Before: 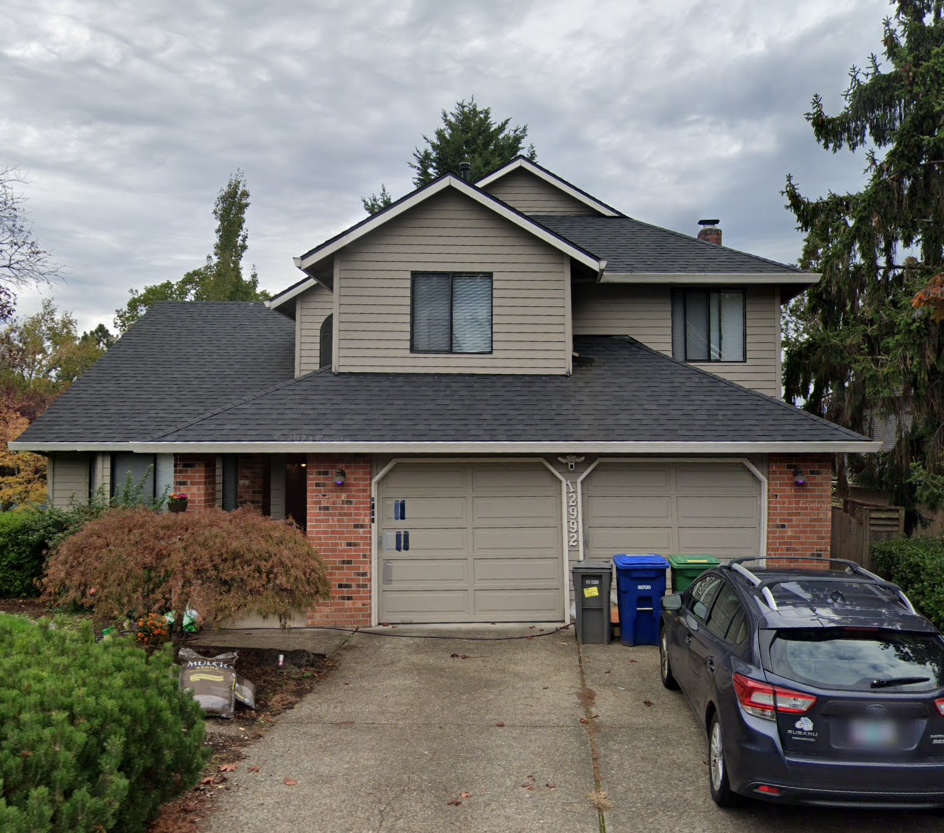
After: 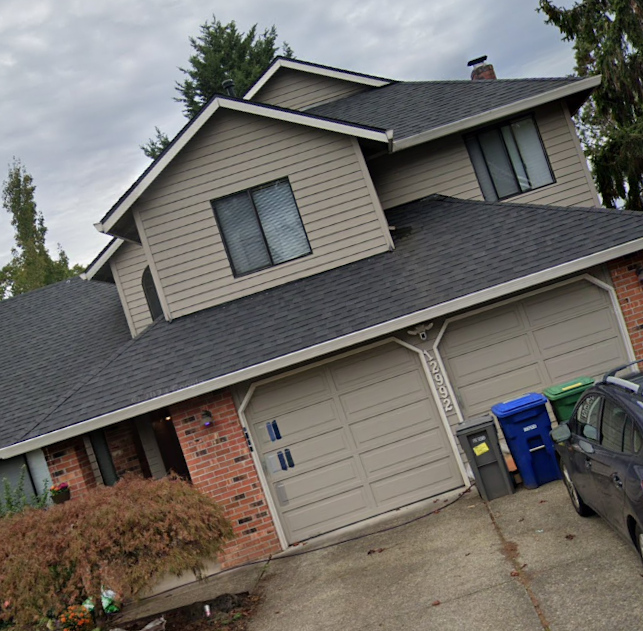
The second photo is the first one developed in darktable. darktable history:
crop and rotate: angle 18.2°, left 6.903%, right 4.232%, bottom 1.127%
